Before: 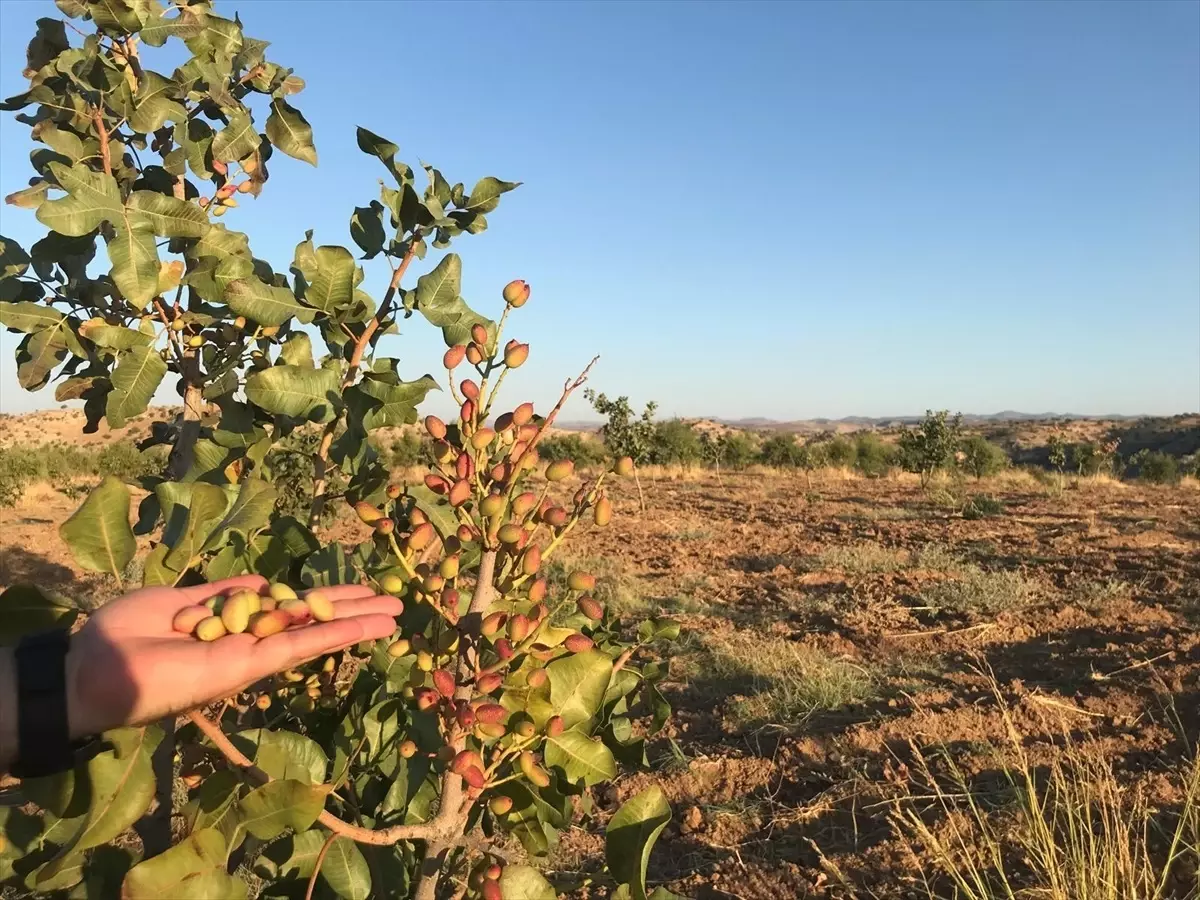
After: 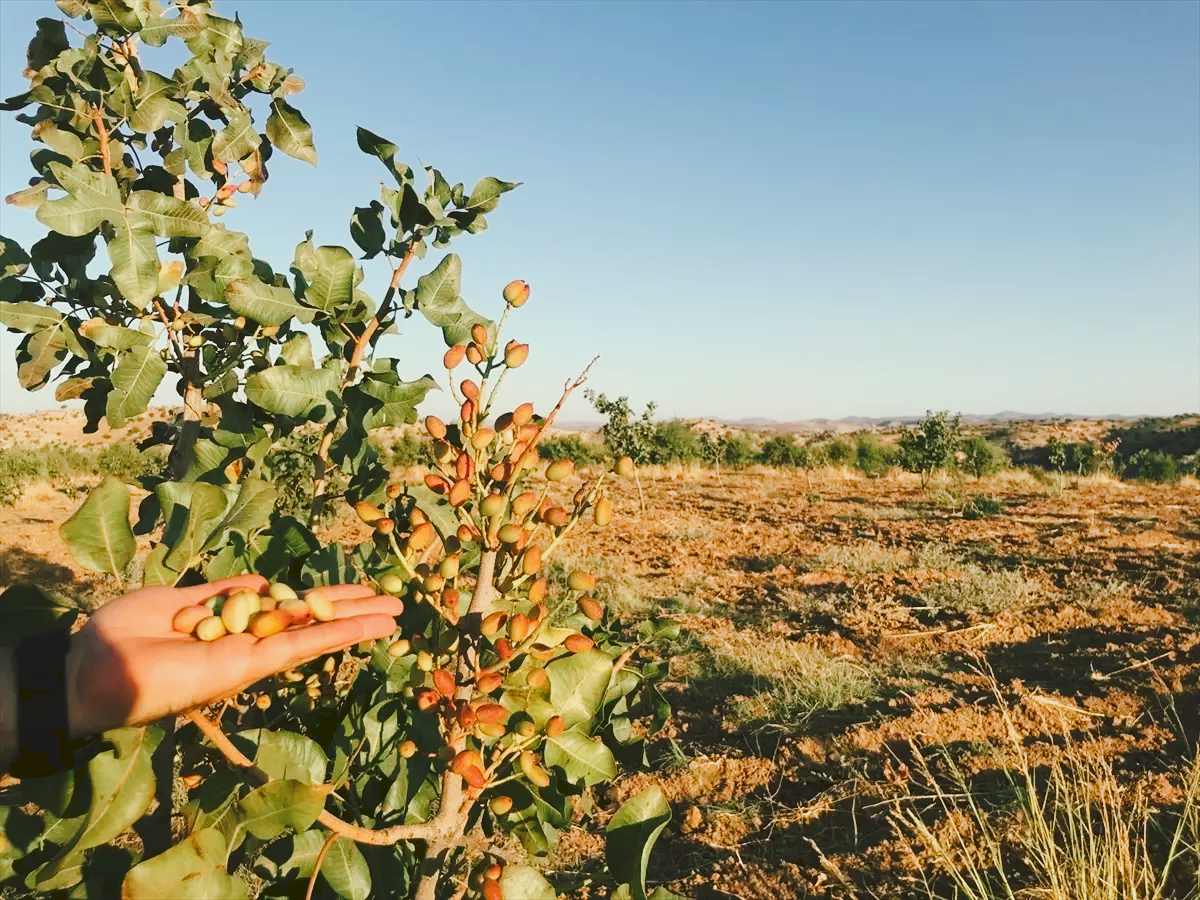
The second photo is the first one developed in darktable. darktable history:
tone curve: curves: ch0 [(0, 0) (0.003, 0.096) (0.011, 0.097) (0.025, 0.096) (0.044, 0.099) (0.069, 0.109) (0.1, 0.129) (0.136, 0.149) (0.177, 0.176) (0.224, 0.22) (0.277, 0.288) (0.335, 0.385) (0.399, 0.49) (0.468, 0.581) (0.543, 0.661) (0.623, 0.729) (0.709, 0.79) (0.801, 0.849) (0.898, 0.912) (1, 1)], preserve colors none
color look up table: target L [95.99, 89.52, 90.52, 84.75, 68.88, 64.39, 66.36, 52.6, 45.39, 44.62, 37.91, 34.5, 15.2, 200.56, 83.88, 82.56, 79.09, 66.99, 71.13, 57.03, 49.43, 49.51, 47.63, 47.18, 47.65, 30.86, 32.1, 30.51, 81.78, 60.96, 65.57, 72.14, 55.67, 50.37, 49.65, 46.13, 40.39, 32.86, 31.18, 24.4, 11.36, 2.493, 86.45, 86.34, 78.42, 59.19, 50.08, 40.92, 10.66], target a [-10.93, -29.41, -24.54, -42.96, -40.49, -37.24, -6.824, -50.07, -33.74, -18.45, -28.97, -23.44, -30.76, 0, 11.15, -0.783, 11.46, 40.22, 6.664, 59.49, 4.769, 32.69, 43.46, 72.17, 65.8, 3.991, 21.16, 37.28, 25.67, 7.306, 18.59, 51.13, 72.2, 43.75, 2.182, 62.76, 42.59, 33.92, 18.3, 6.164, 23.14, 15.85, -47.33, -24.98, -44.17, -22.33, -16.84, -15.58, -14.57], target b [29.71, 44.06, 21.72, 21.41, 6.258, 41.66, 25.07, 38.16, 16.9, 4.112, 29.78, 22.08, 25.45, 0, 27.3, 60.97, 80.16, 60.42, 8.179, 32.95, 43.71, 29.83, 49.06, 26.3, 57.91, 6.124, 54.43, 42.53, -8.774, -19.2, -37.03, -27.29, -1.604, 3.551, -5.043, -25.95, -53.81, -19.17, -65.82, -29.94, -38.69, 3.638, -2.095, -6.778, -17.85, -12.42, -39.5, -18.67, 4.436], num patches 49
